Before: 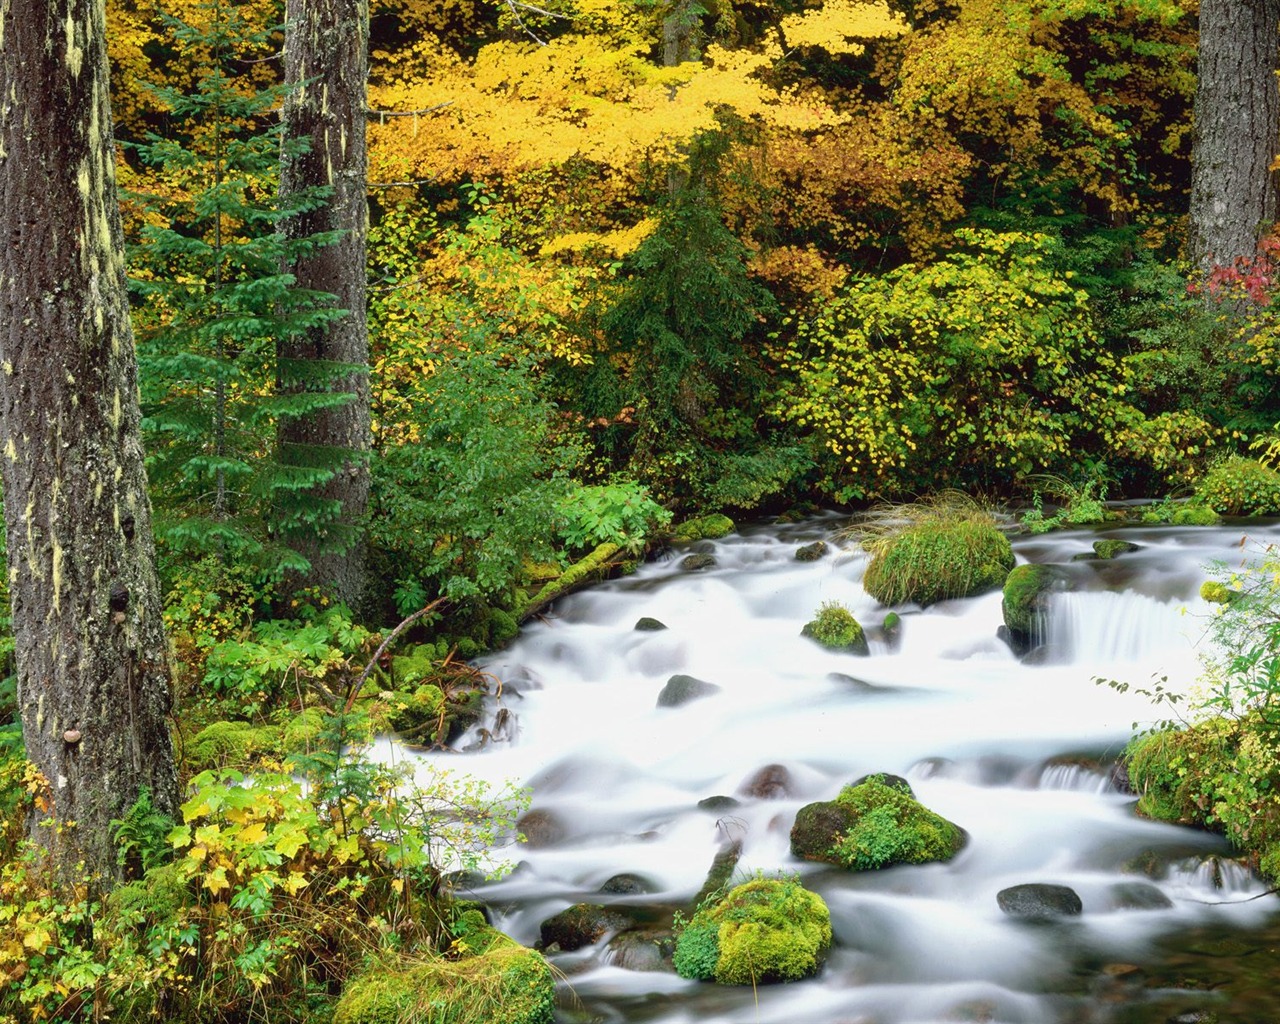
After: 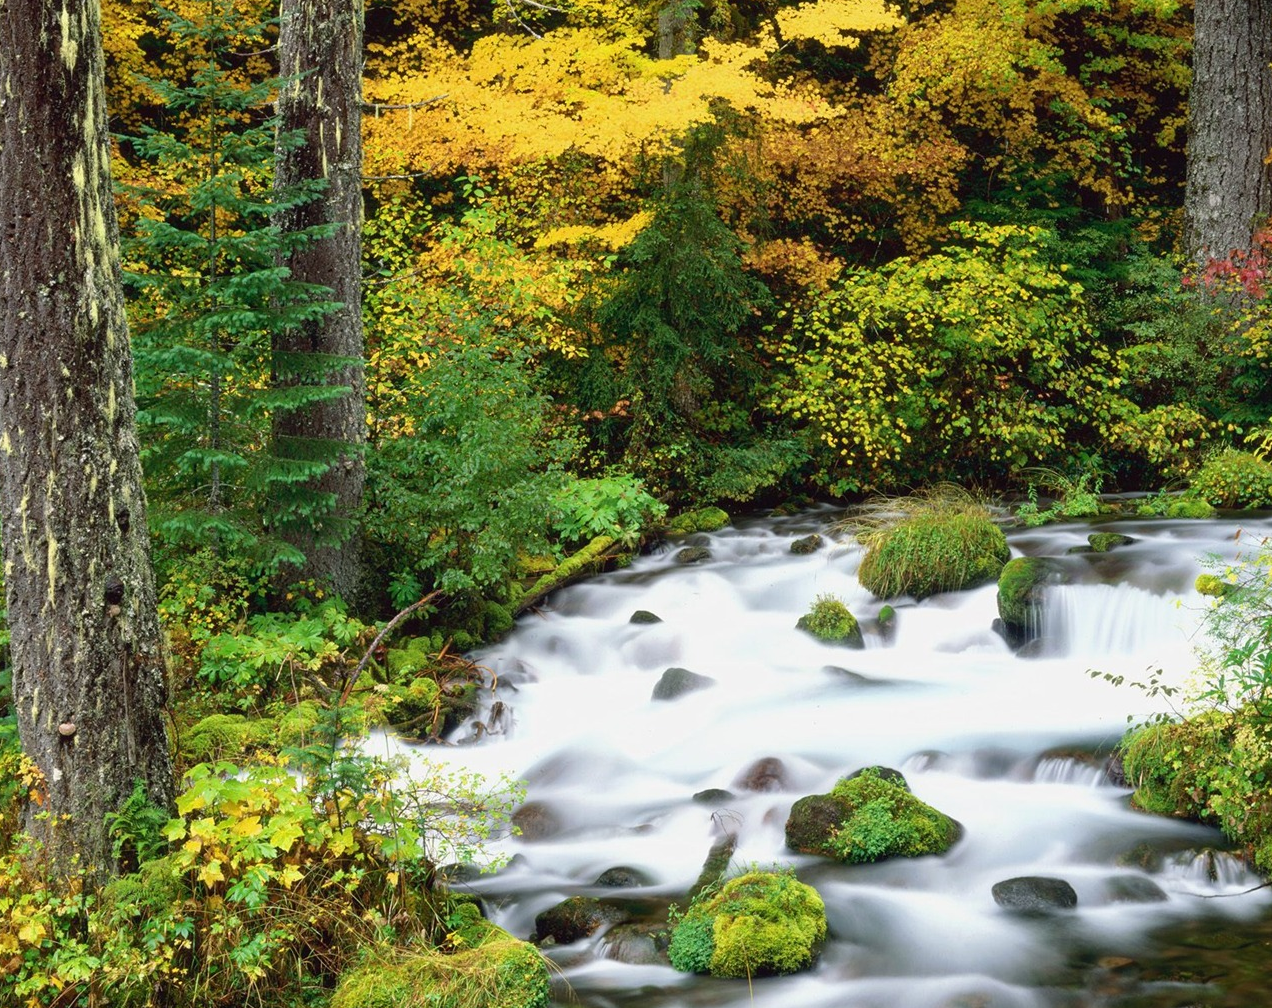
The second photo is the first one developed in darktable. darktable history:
crop: left 0.442%, top 0.714%, right 0.167%, bottom 0.82%
